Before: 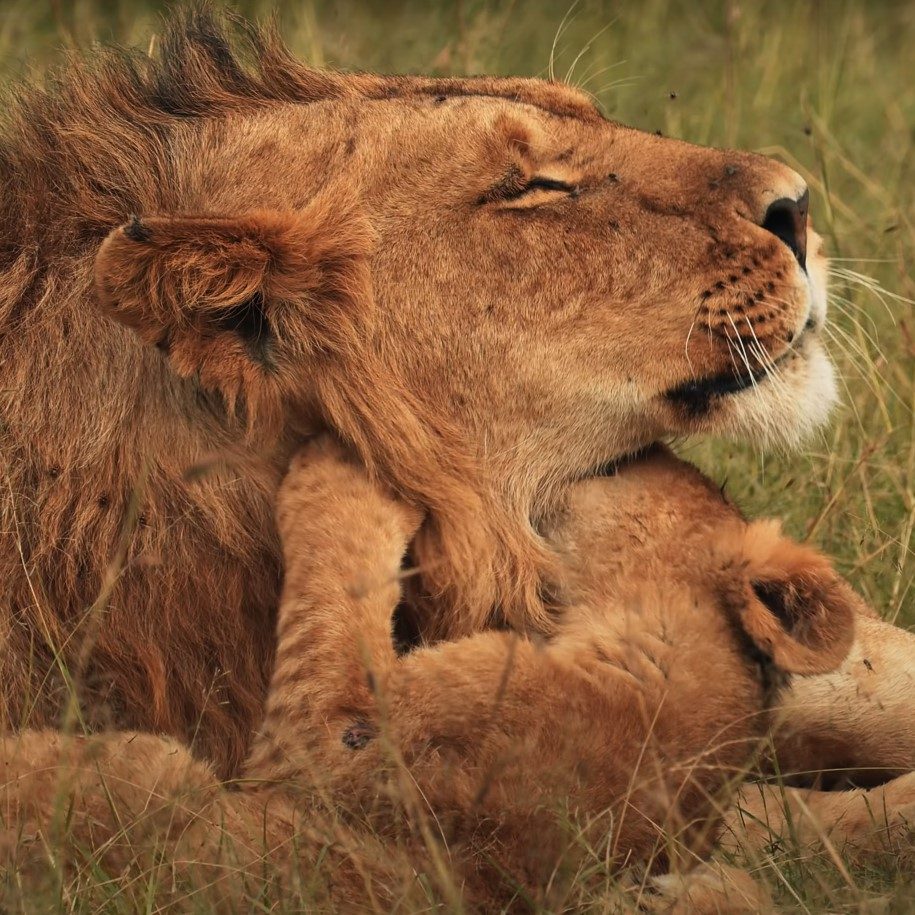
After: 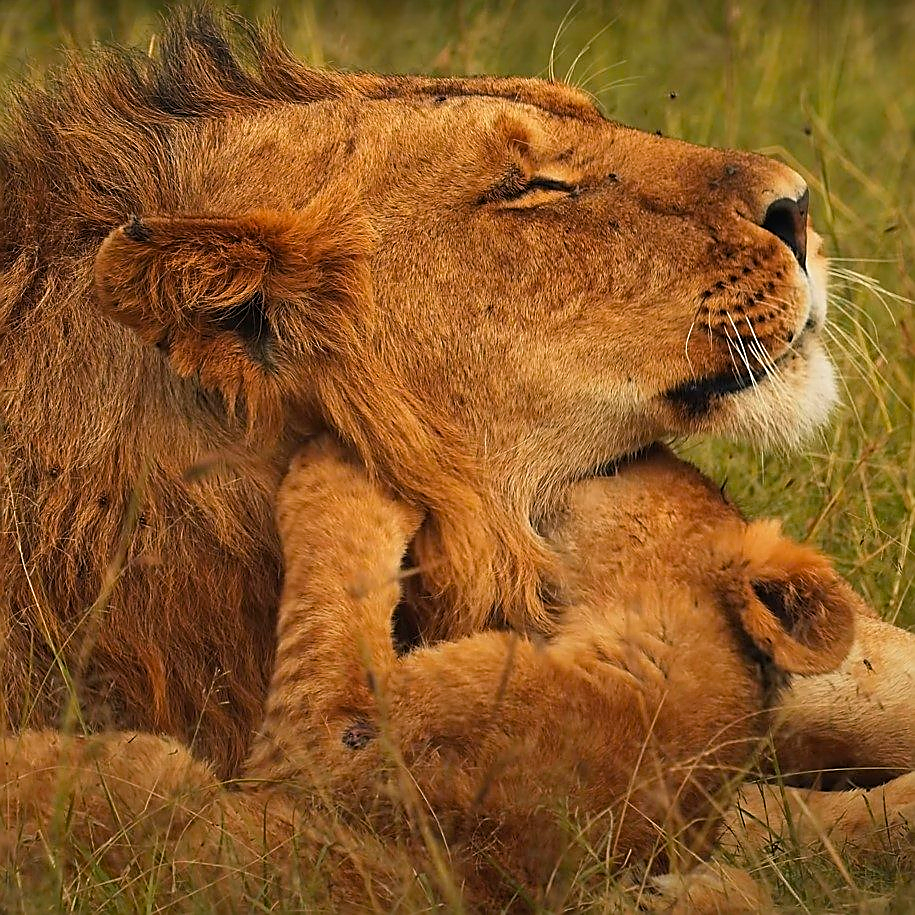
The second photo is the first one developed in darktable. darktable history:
color balance rgb: perceptual saturation grading › global saturation 25%, global vibrance 10%
sharpen: radius 1.4, amount 1.25, threshold 0.7
